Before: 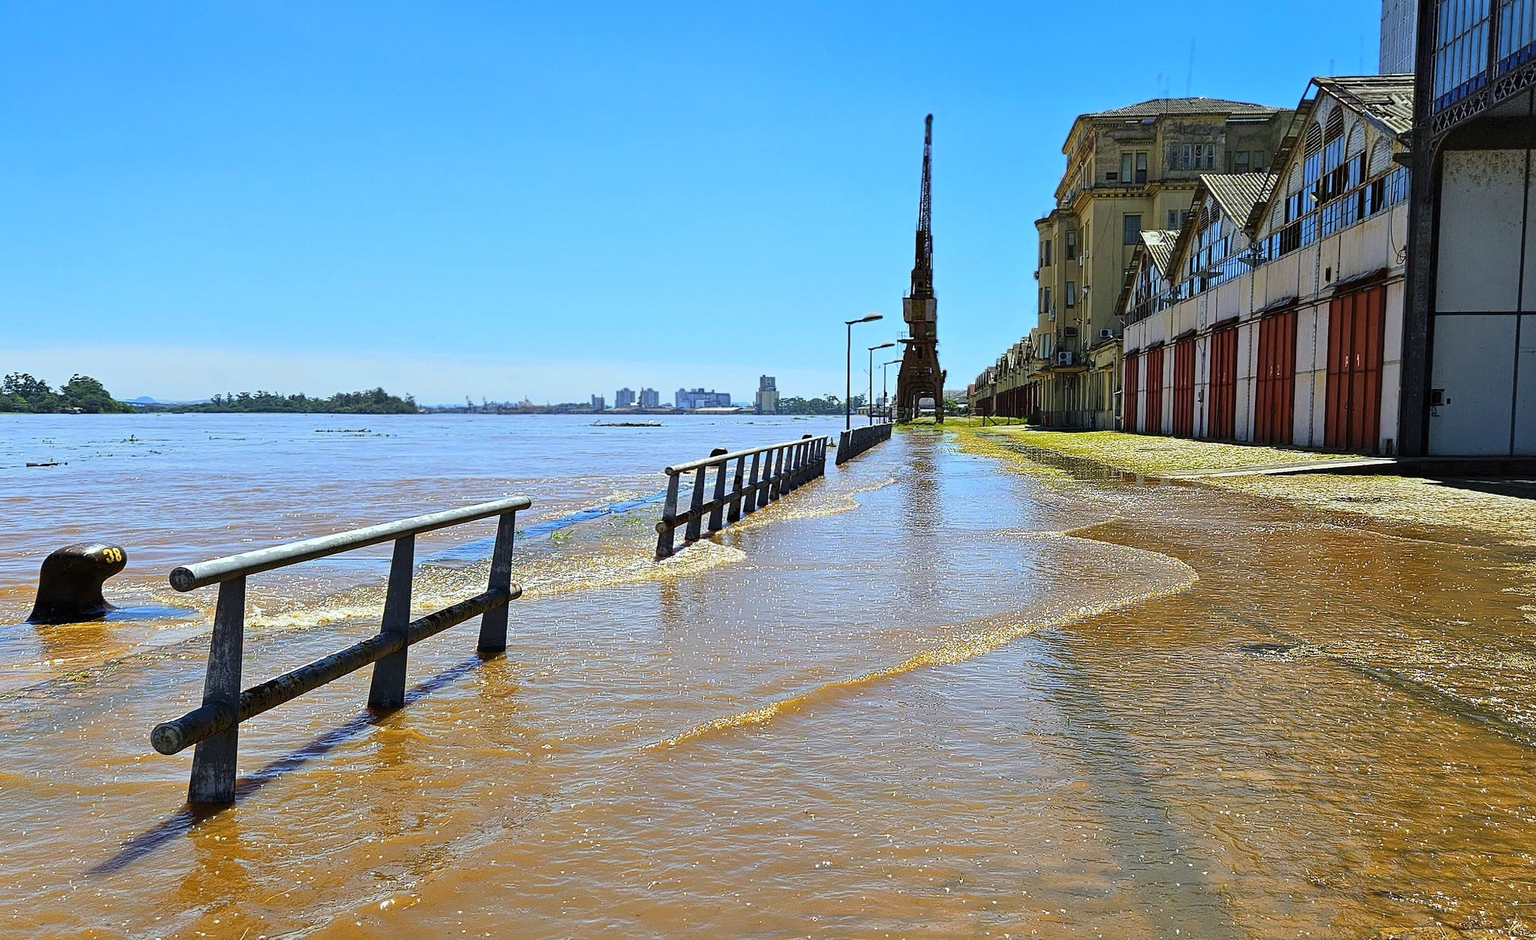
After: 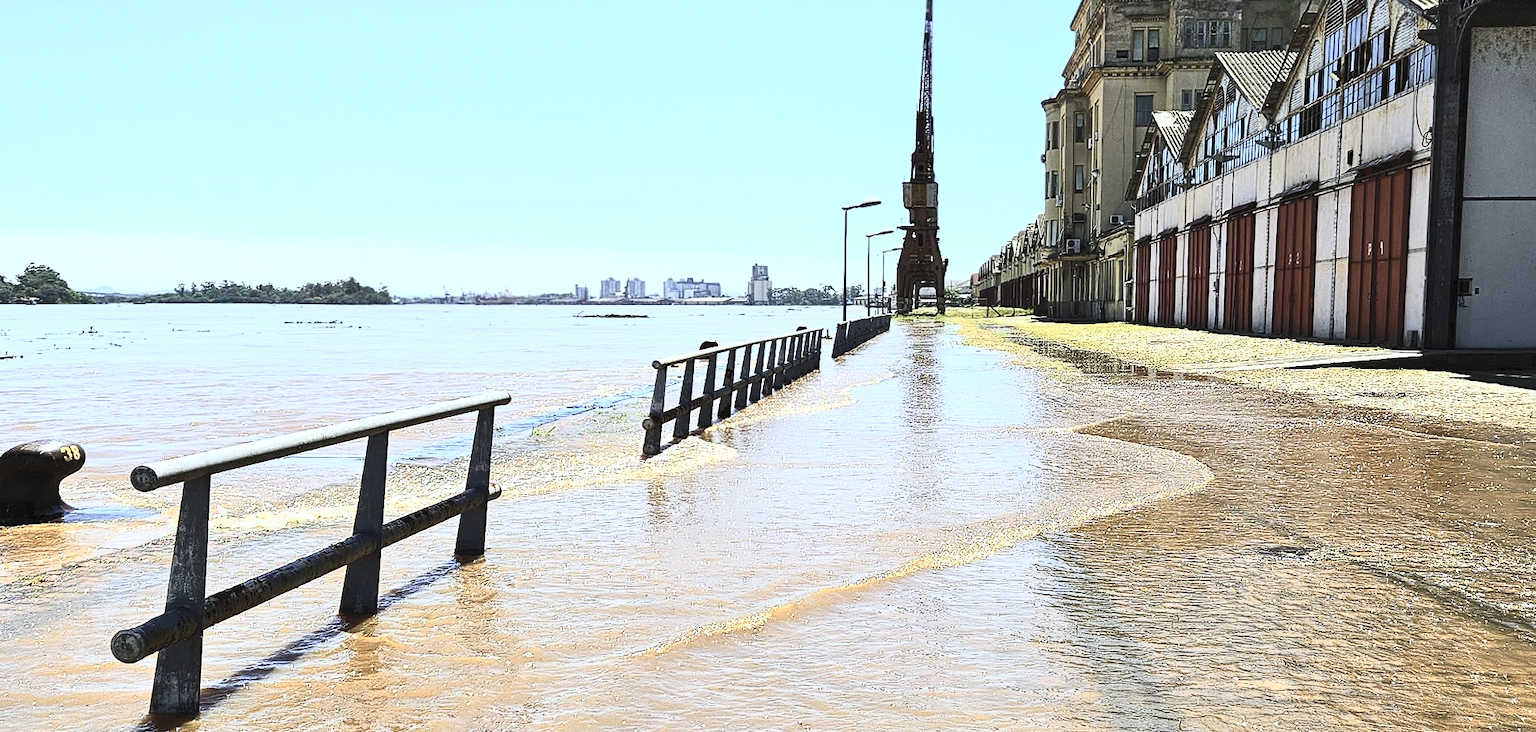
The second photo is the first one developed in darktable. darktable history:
crop and rotate: left 2.991%, top 13.302%, right 1.981%, bottom 12.636%
contrast brightness saturation: contrast 0.57, brightness 0.57, saturation -0.34
